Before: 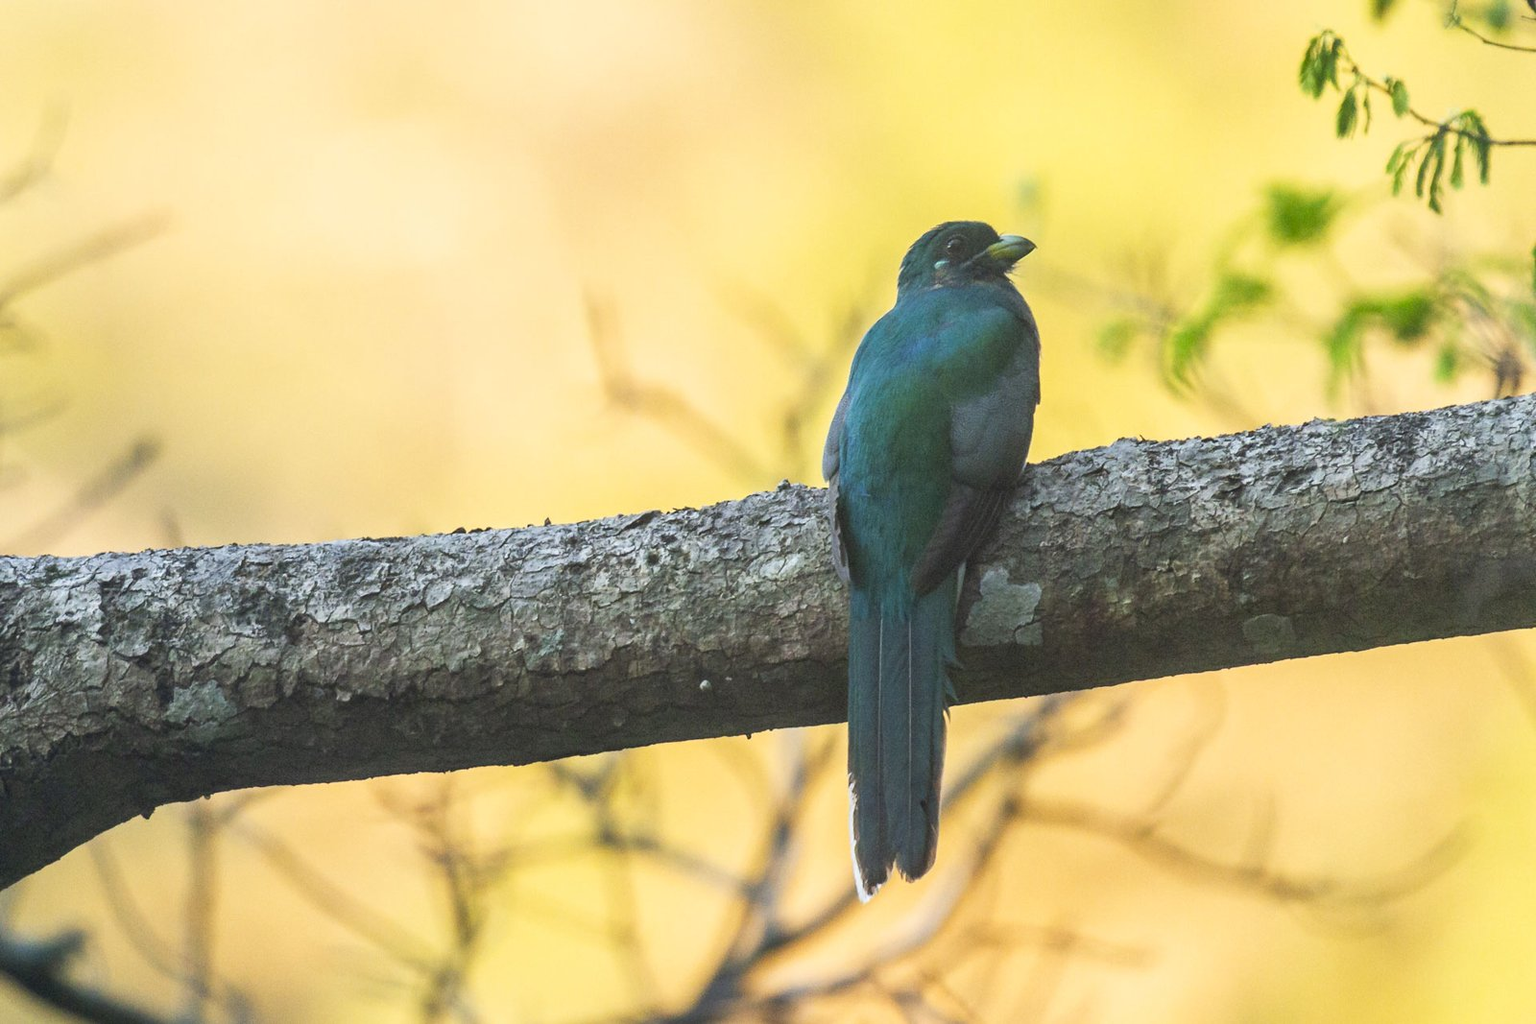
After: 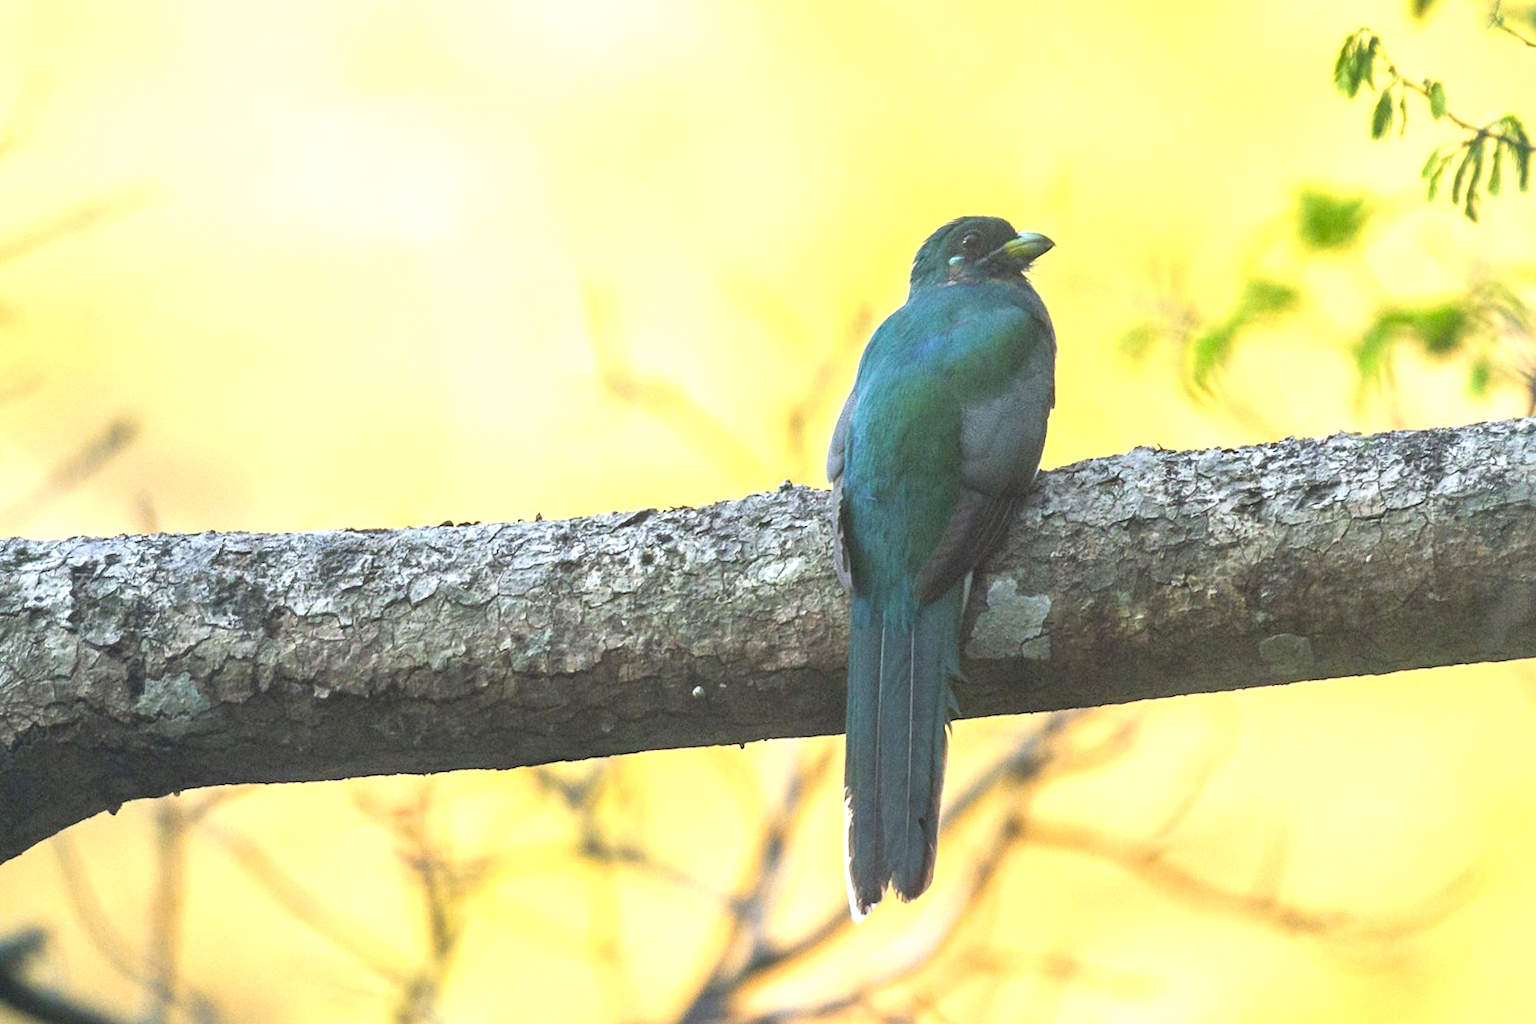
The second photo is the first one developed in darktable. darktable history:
exposure: exposure 0.666 EV, compensate highlight preservation false
crop and rotate: angle -1.58°
